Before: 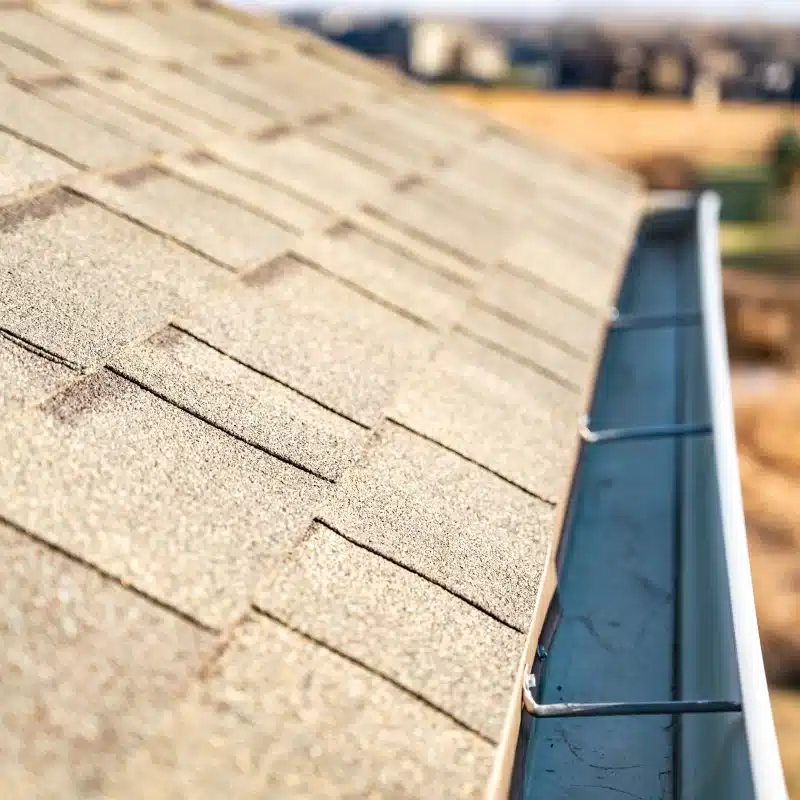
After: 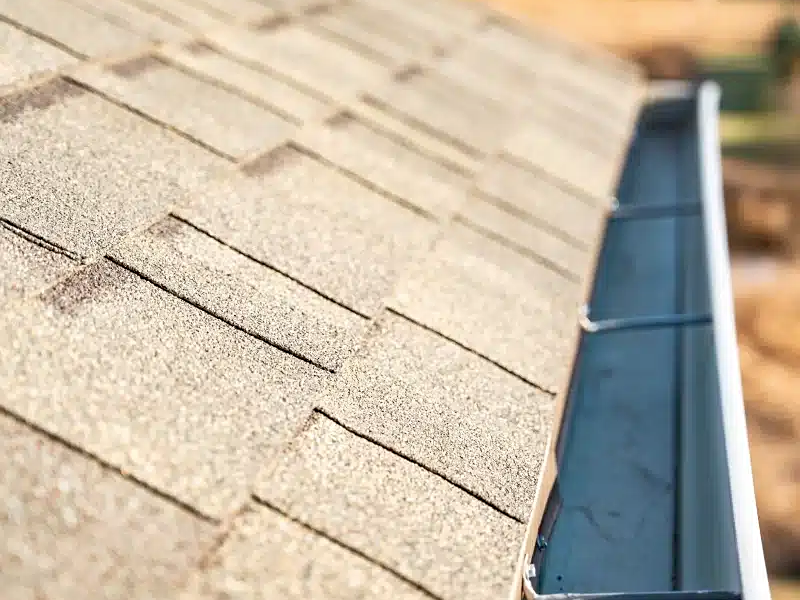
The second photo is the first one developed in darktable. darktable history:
color zones: curves: ch0 [(0, 0.613) (0.01, 0.613) (0.245, 0.448) (0.498, 0.529) (0.642, 0.665) (0.879, 0.777) (0.99, 0.613)]; ch1 [(0, 0) (0.143, 0) (0.286, 0) (0.429, 0) (0.571, 0) (0.714, 0) (0.857, 0)], mix -93.41%
sharpen: amount 0.2
crop: top 13.819%, bottom 11.169%
rotate and perspective: automatic cropping off
shadows and highlights: shadows 43.06, highlights 6.94
